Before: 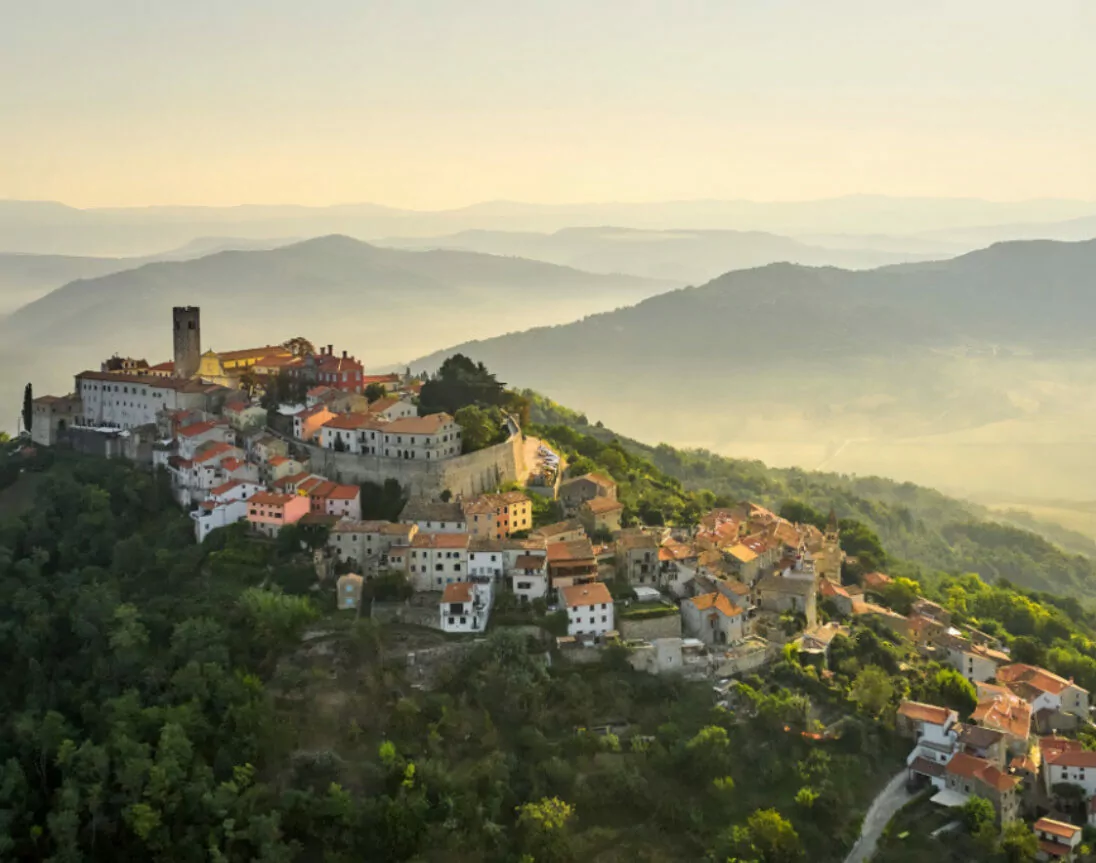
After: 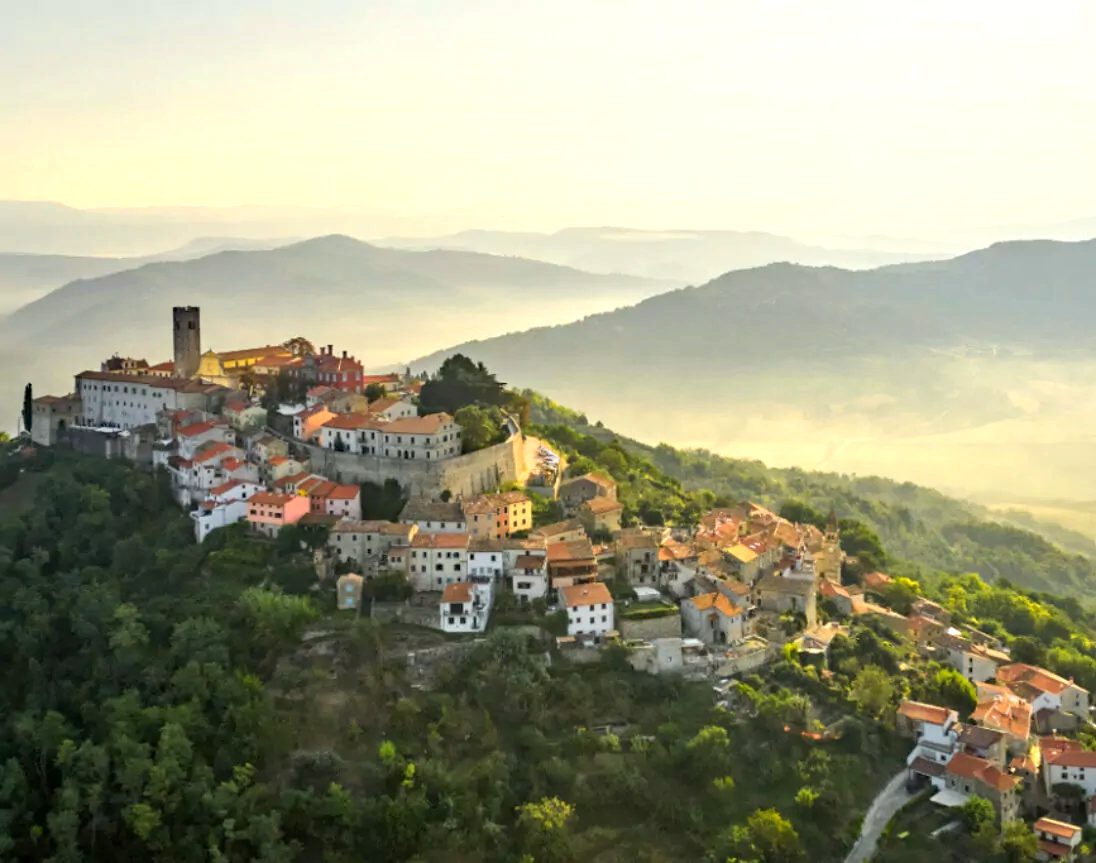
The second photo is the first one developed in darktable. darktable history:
haze removal: compatibility mode true, adaptive false
exposure: black level correction 0, exposure 0.5 EV, compensate exposure bias true, compensate highlight preservation false
